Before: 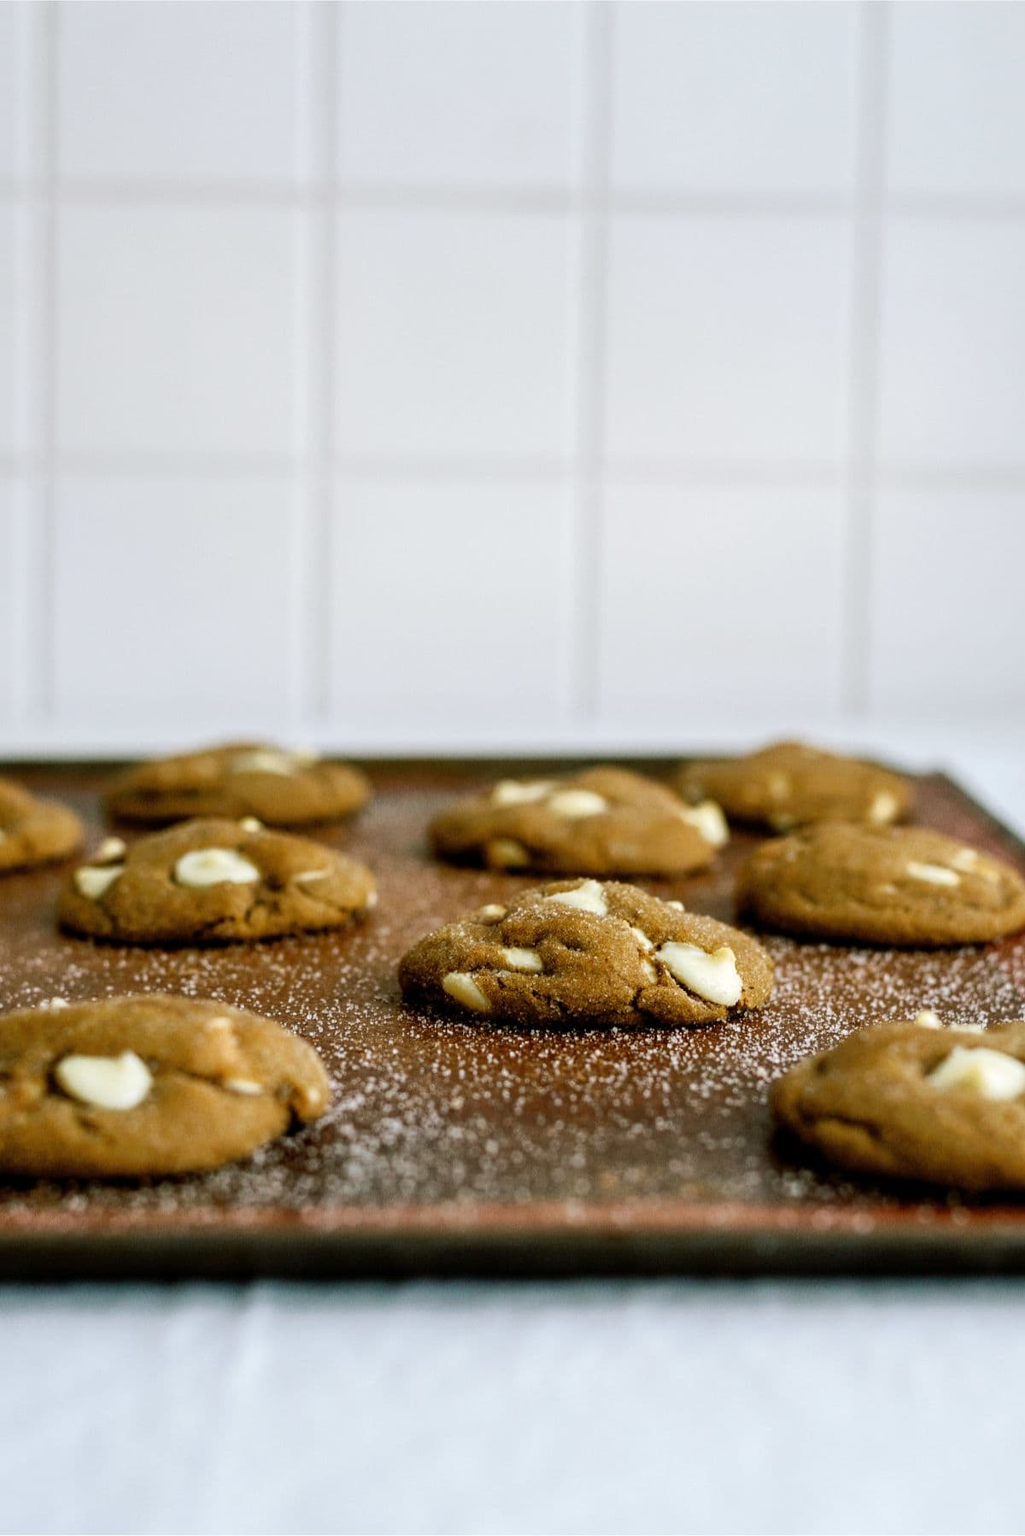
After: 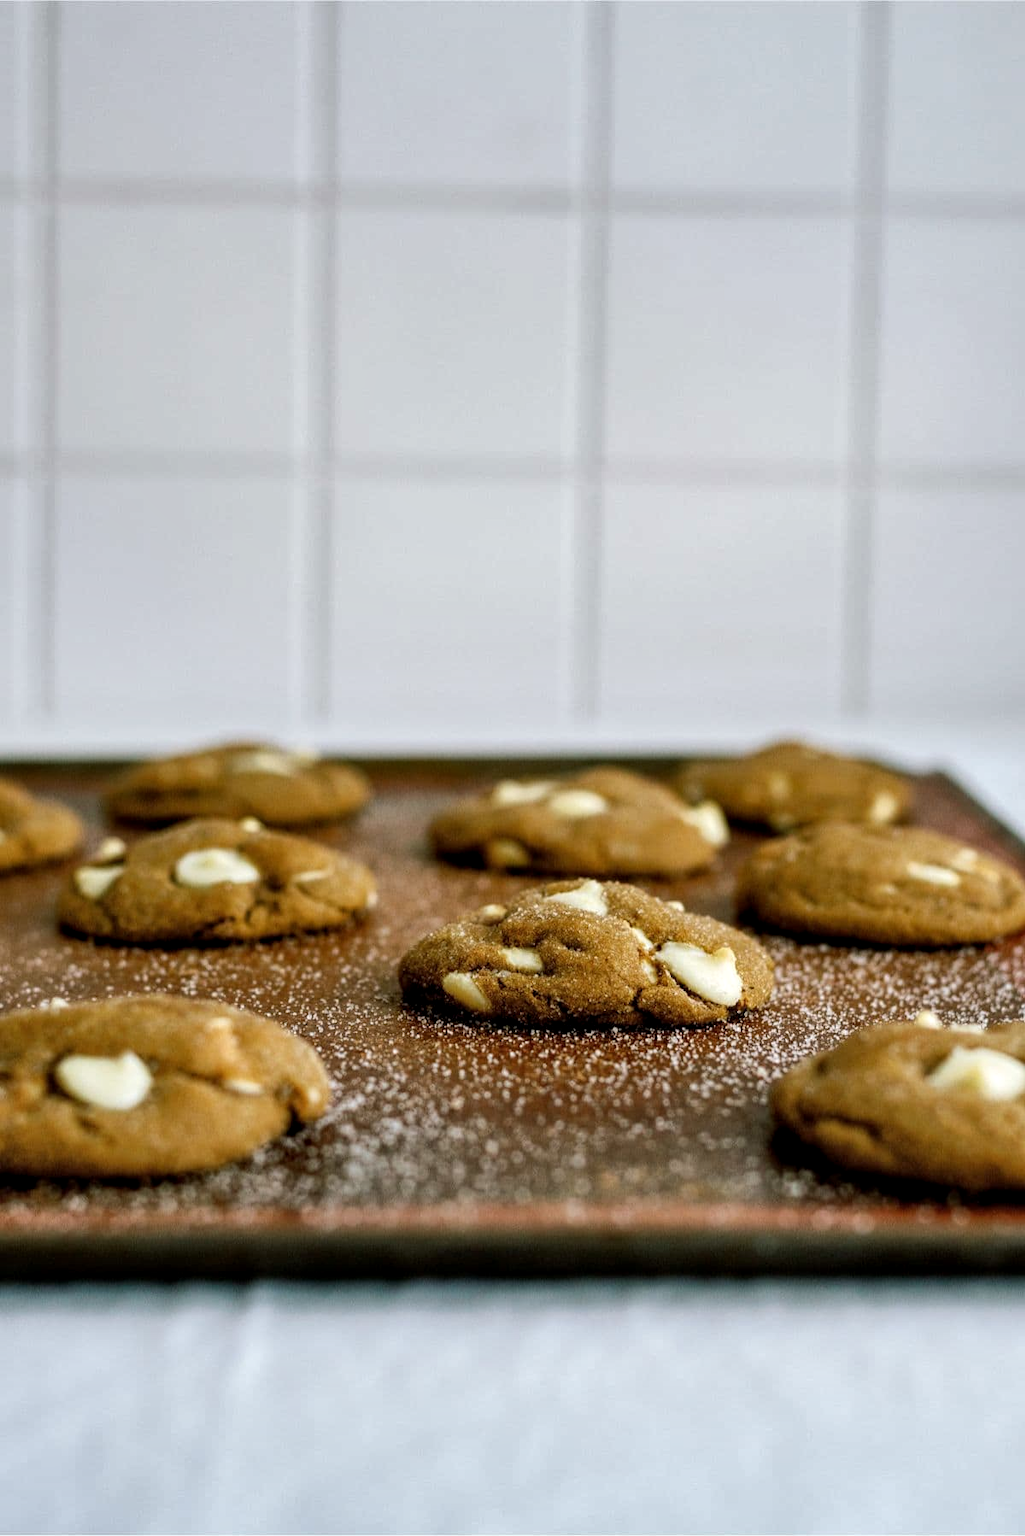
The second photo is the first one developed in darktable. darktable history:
local contrast: highlights 100%, shadows 100%, detail 119%, midtone range 0.2
shadows and highlights: shadows 60.63, highlights color adjustment 56.3%, soften with gaussian
